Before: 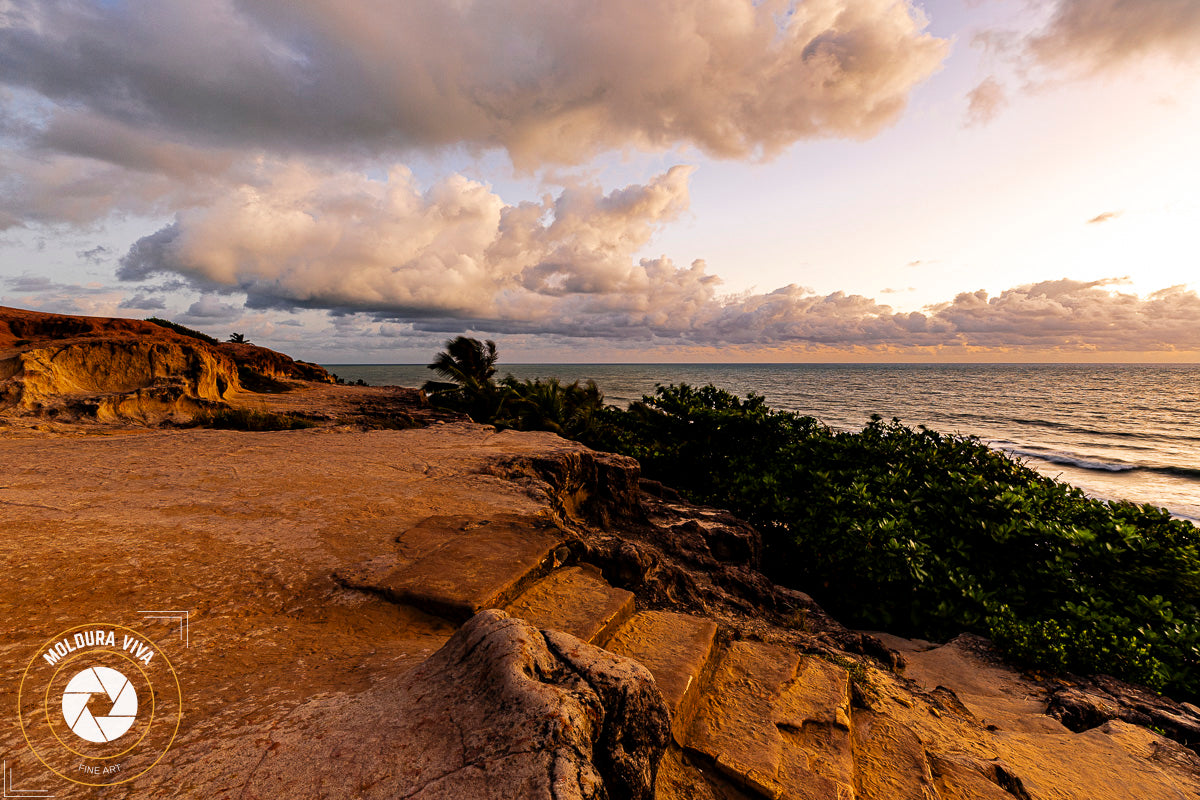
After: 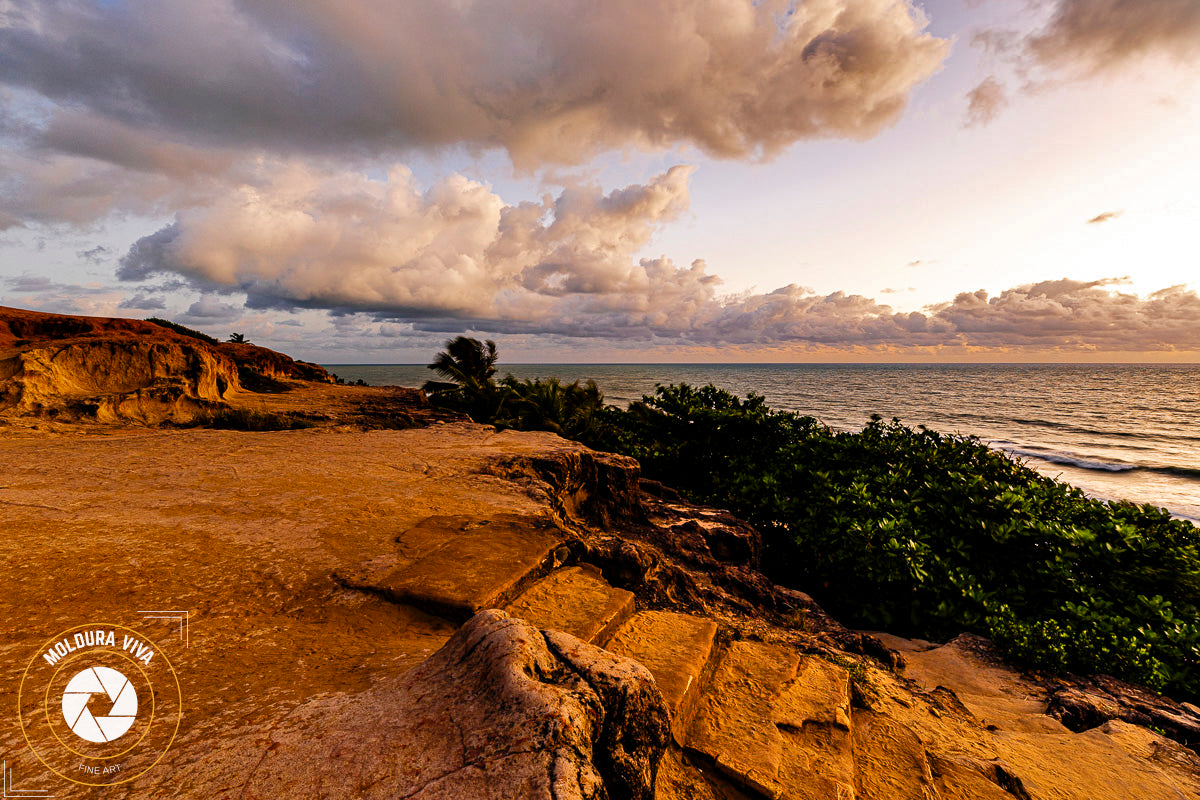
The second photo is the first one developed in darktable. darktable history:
color balance rgb: perceptual saturation grading › global saturation 20%, perceptual saturation grading › highlights -25%, perceptual saturation grading › shadows 25%
shadows and highlights: low approximation 0.01, soften with gaussian
